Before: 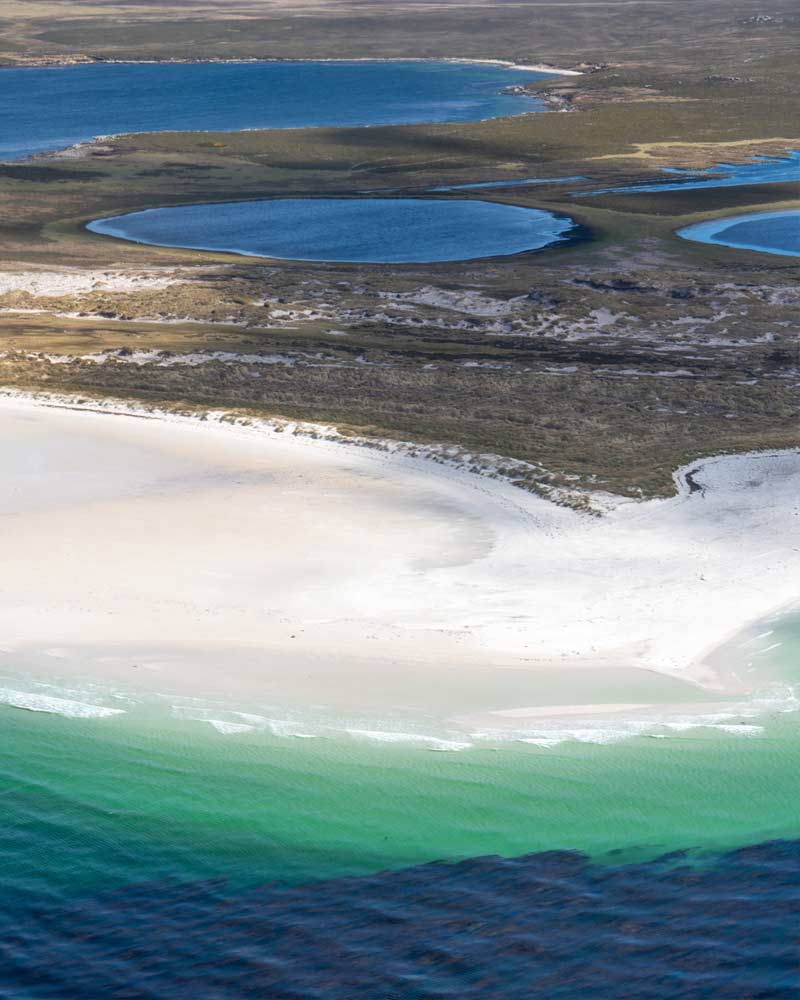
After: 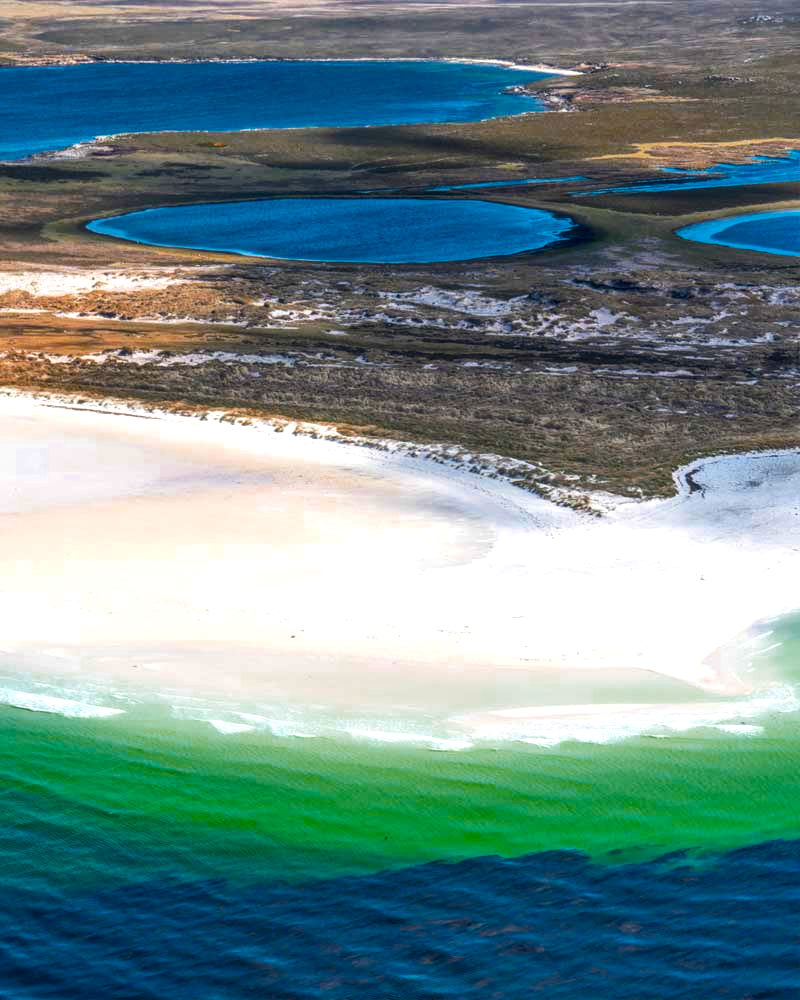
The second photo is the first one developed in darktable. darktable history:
tone curve: curves: ch0 [(0, 0) (0.003, 0.012) (0.011, 0.015) (0.025, 0.02) (0.044, 0.032) (0.069, 0.044) (0.1, 0.063) (0.136, 0.085) (0.177, 0.121) (0.224, 0.159) (0.277, 0.207) (0.335, 0.261) (0.399, 0.328) (0.468, 0.41) (0.543, 0.506) (0.623, 0.609) (0.709, 0.719) (0.801, 0.82) (0.898, 0.907) (1, 1)], color space Lab, linked channels, preserve colors none
local contrast: highlights 63%, detail 143%, midtone range 0.424
color zones: curves: ch0 [(0.473, 0.374) (0.742, 0.784)]; ch1 [(0.354, 0.737) (0.742, 0.705)]; ch2 [(0.318, 0.421) (0.758, 0.532)], mix 39.23%
exposure: exposure 0.376 EV, compensate exposure bias true, compensate highlight preservation false
